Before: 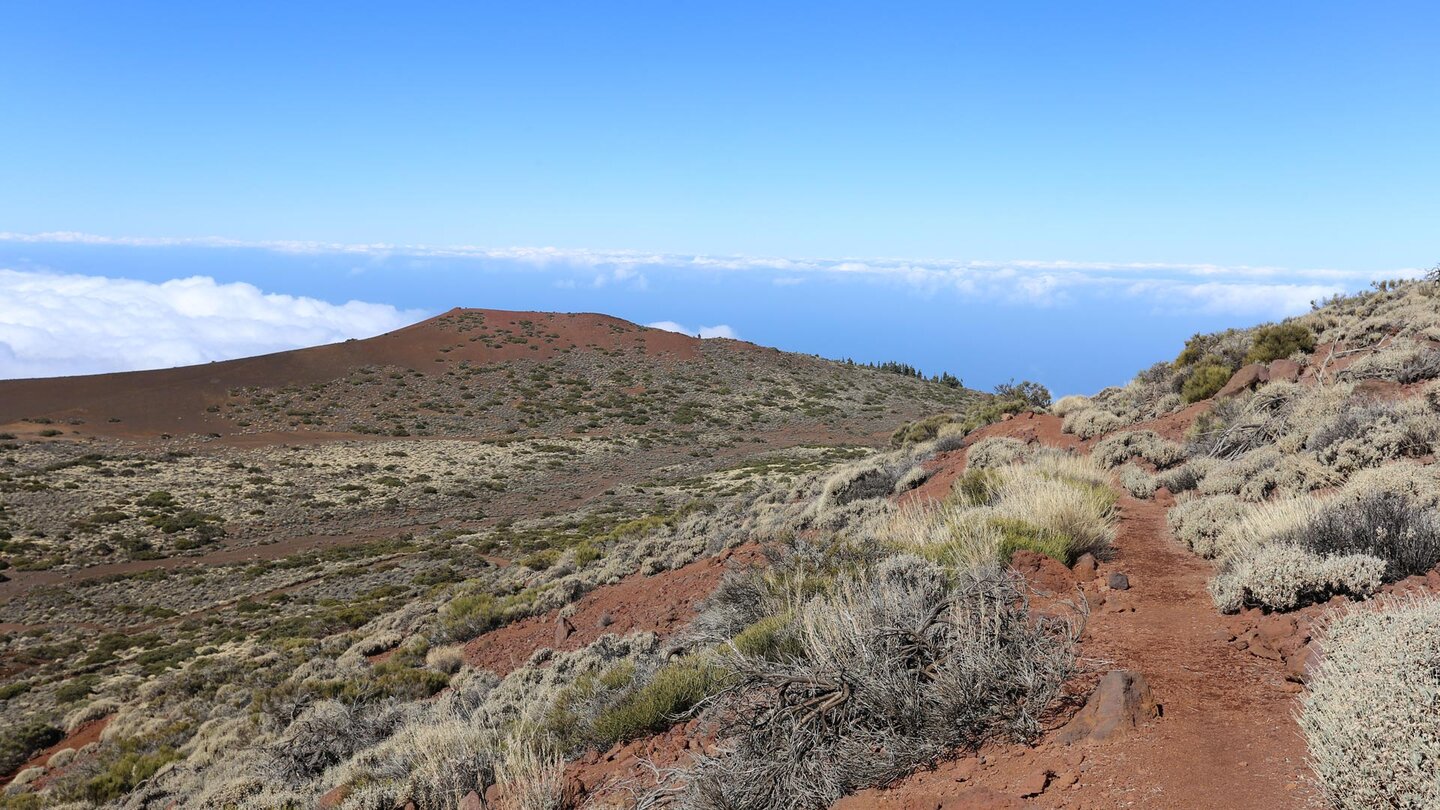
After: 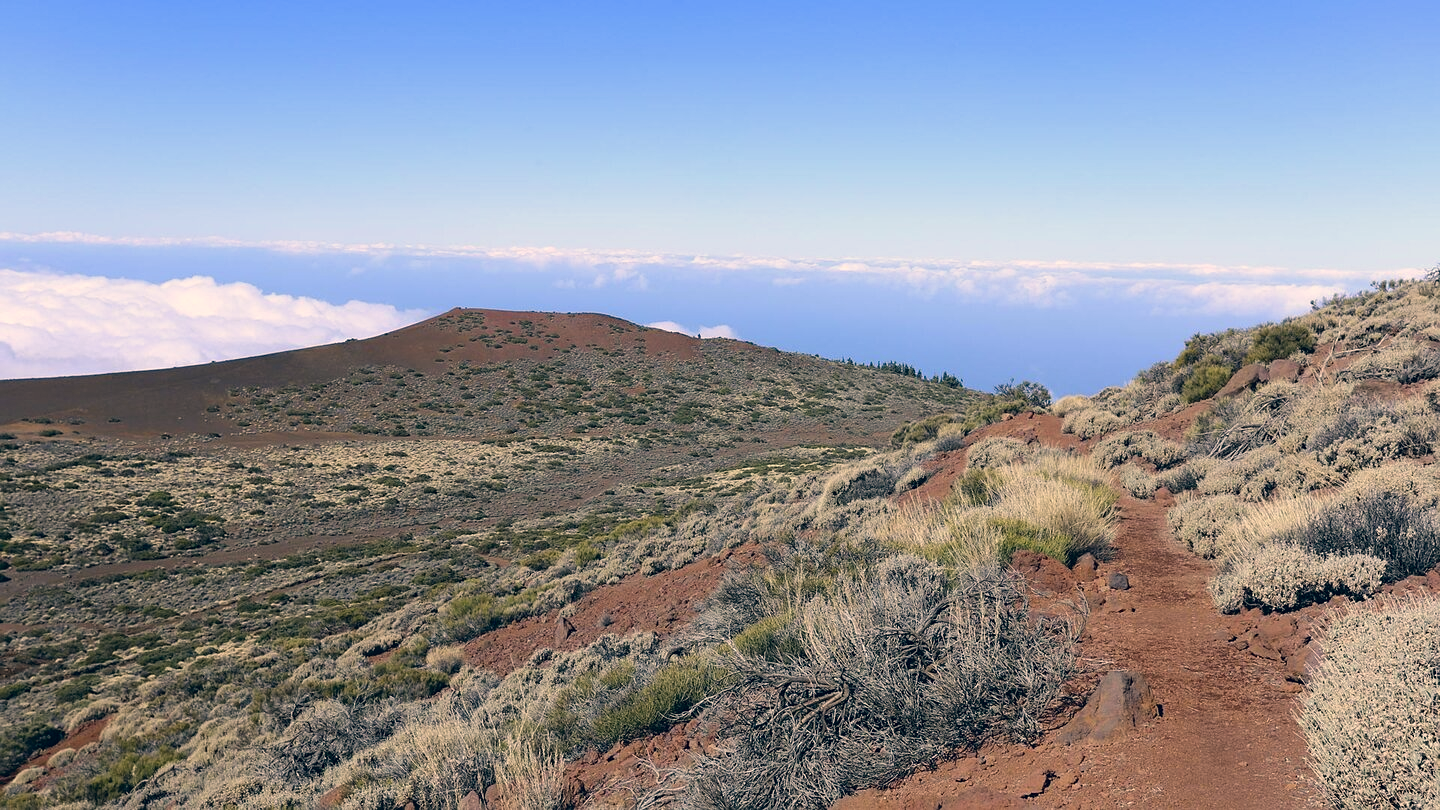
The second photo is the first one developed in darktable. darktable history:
color correction: highlights a* 10.34, highlights b* 13.92, shadows a* -10.09, shadows b* -14.95
sharpen: radius 1.261, amount 0.302, threshold 0.114
